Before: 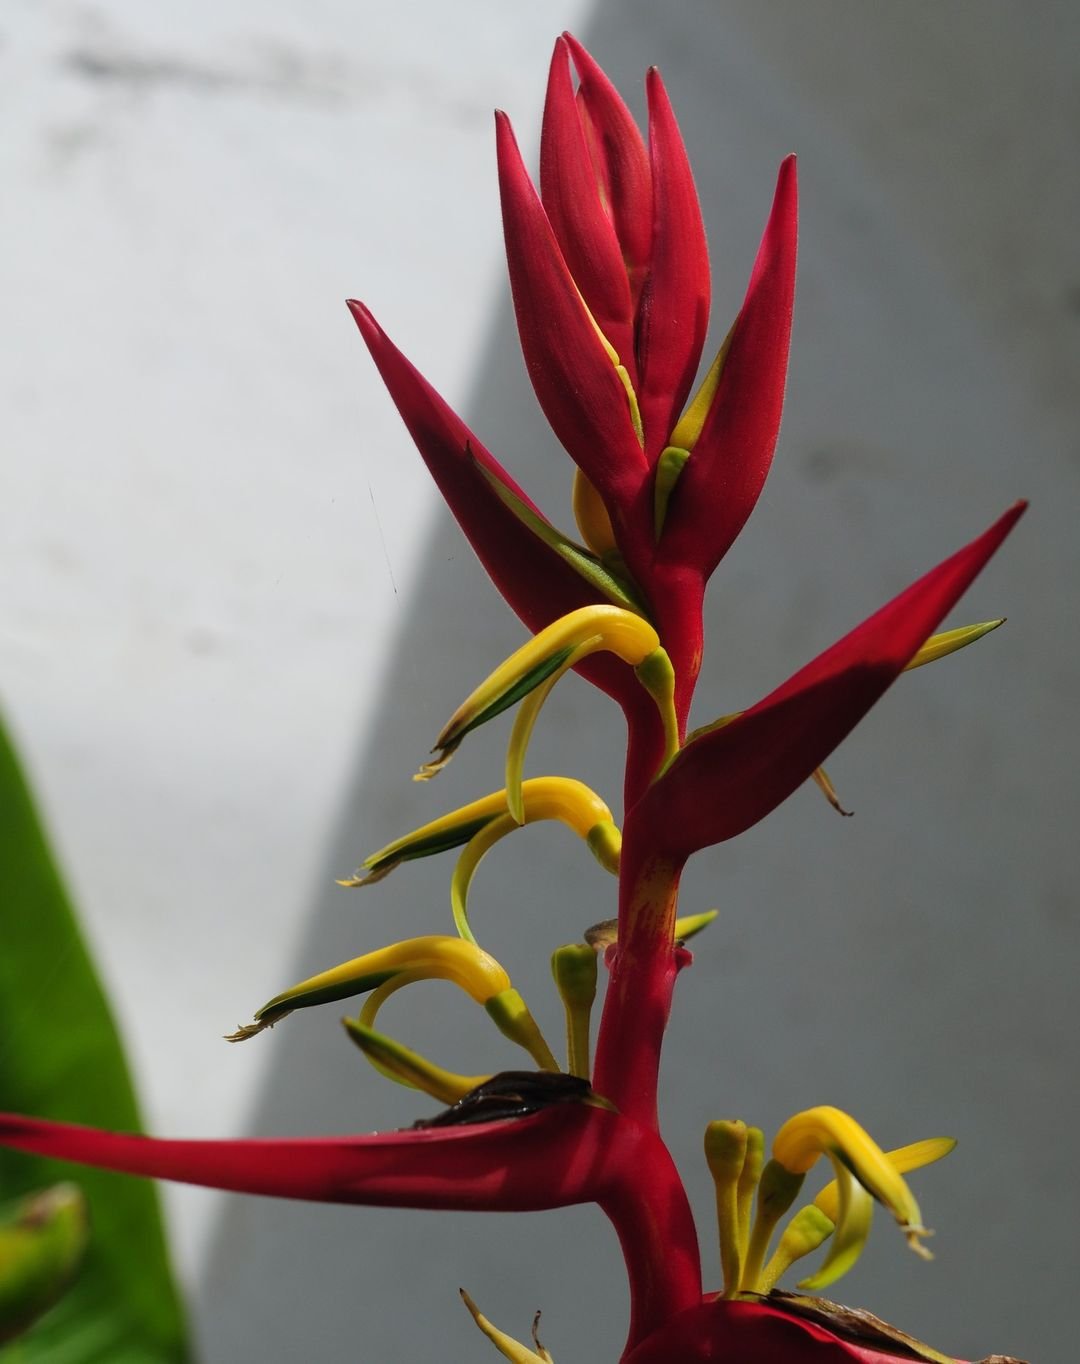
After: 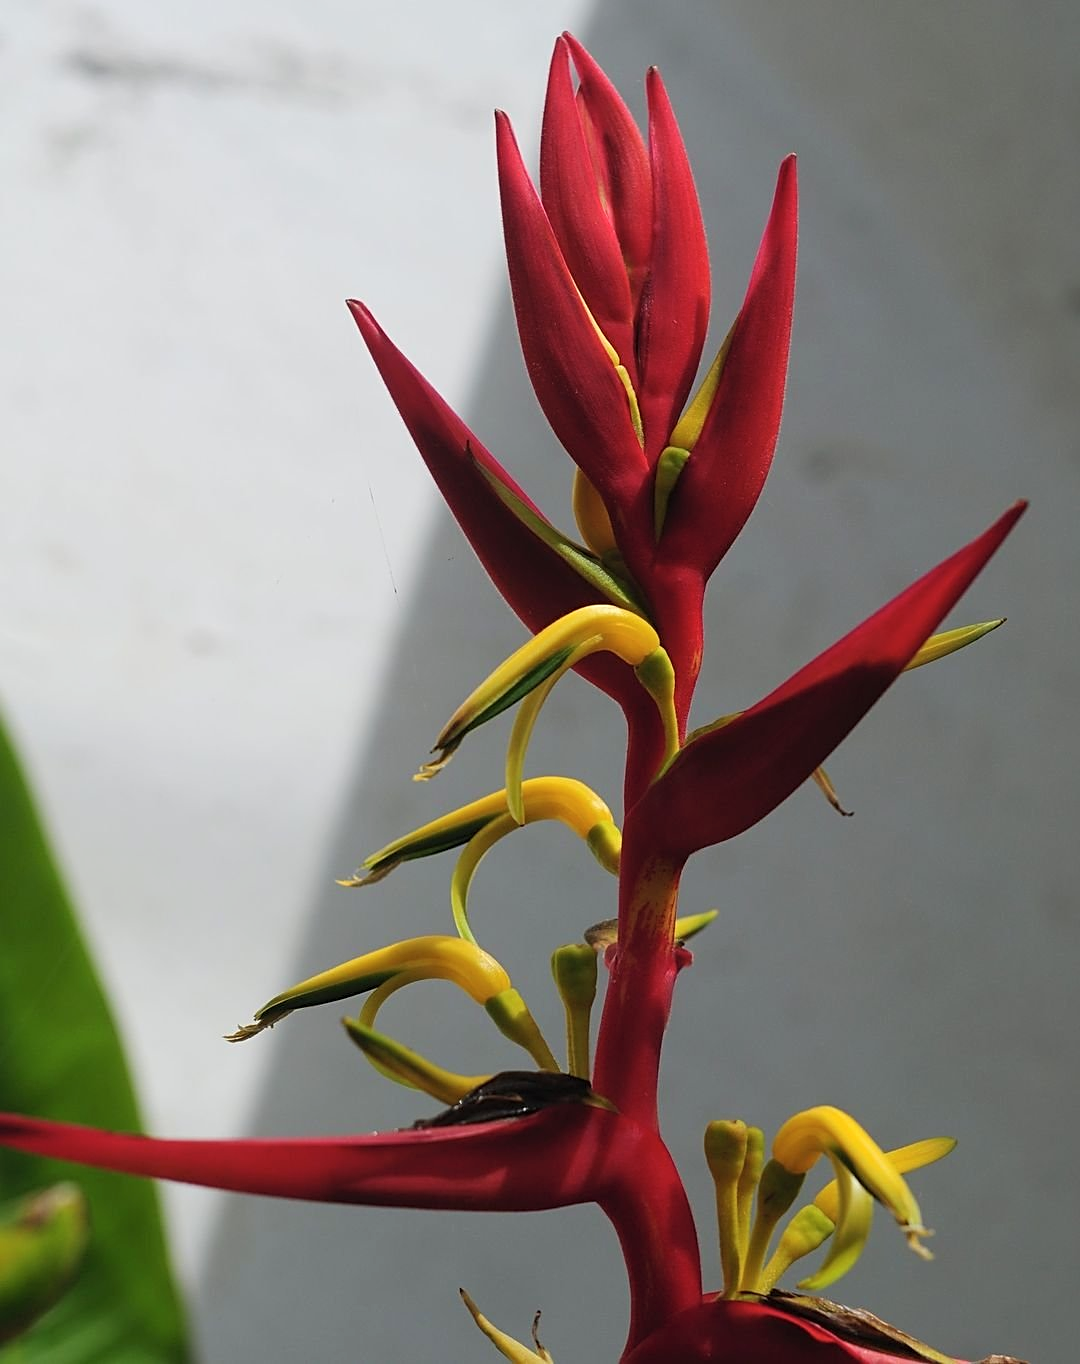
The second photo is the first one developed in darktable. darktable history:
sharpen: on, module defaults
contrast brightness saturation: contrast 0.051, brightness 0.065, saturation 0.007
